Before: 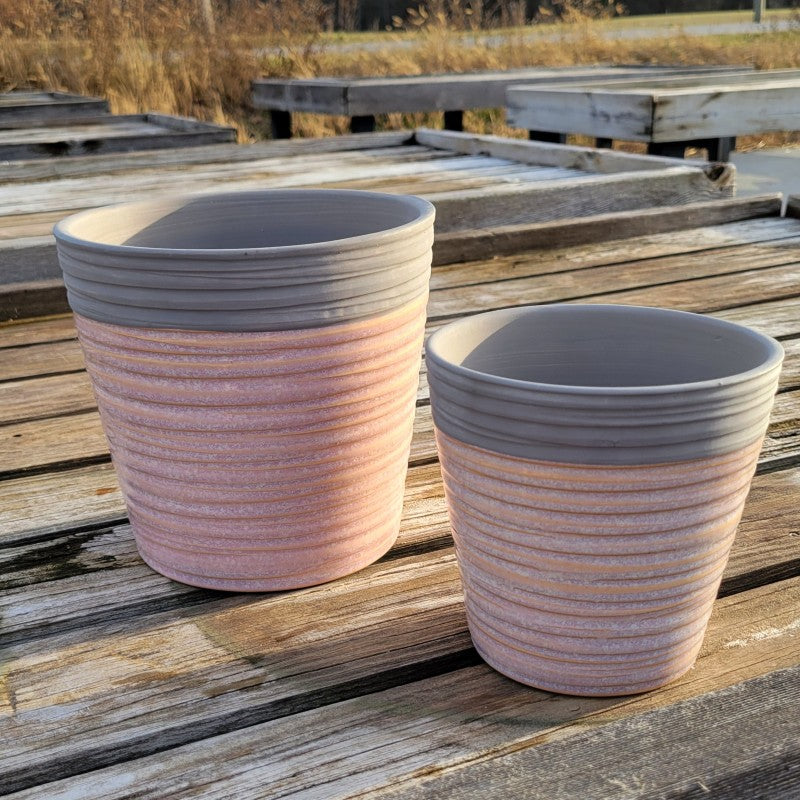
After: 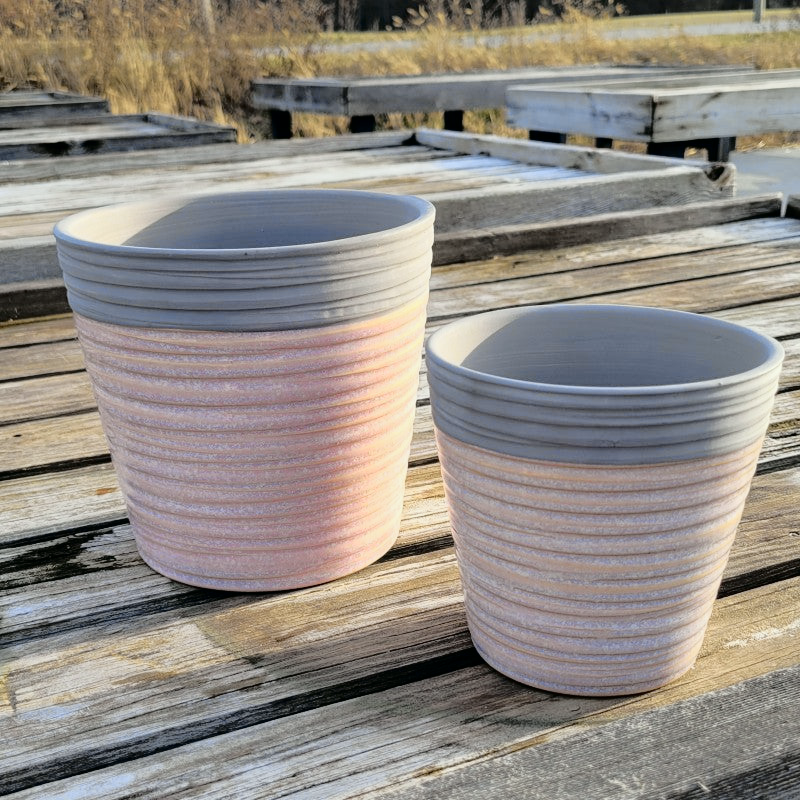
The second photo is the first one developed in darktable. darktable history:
exposure: compensate highlight preservation false
tone curve: curves: ch0 [(0, 0) (0.088, 0.042) (0.208, 0.176) (0.257, 0.267) (0.406, 0.483) (0.489, 0.556) (0.667, 0.73) (0.793, 0.851) (0.994, 0.974)]; ch1 [(0, 0) (0.161, 0.092) (0.35, 0.33) (0.392, 0.392) (0.457, 0.467) (0.505, 0.497) (0.537, 0.518) (0.553, 0.53) (0.58, 0.567) (0.739, 0.697) (1, 1)]; ch2 [(0, 0) (0.346, 0.362) (0.448, 0.419) (0.502, 0.499) (0.533, 0.517) (0.556, 0.533) (0.629, 0.619) (0.717, 0.678) (1, 1)], color space Lab, independent channels, preserve colors none
